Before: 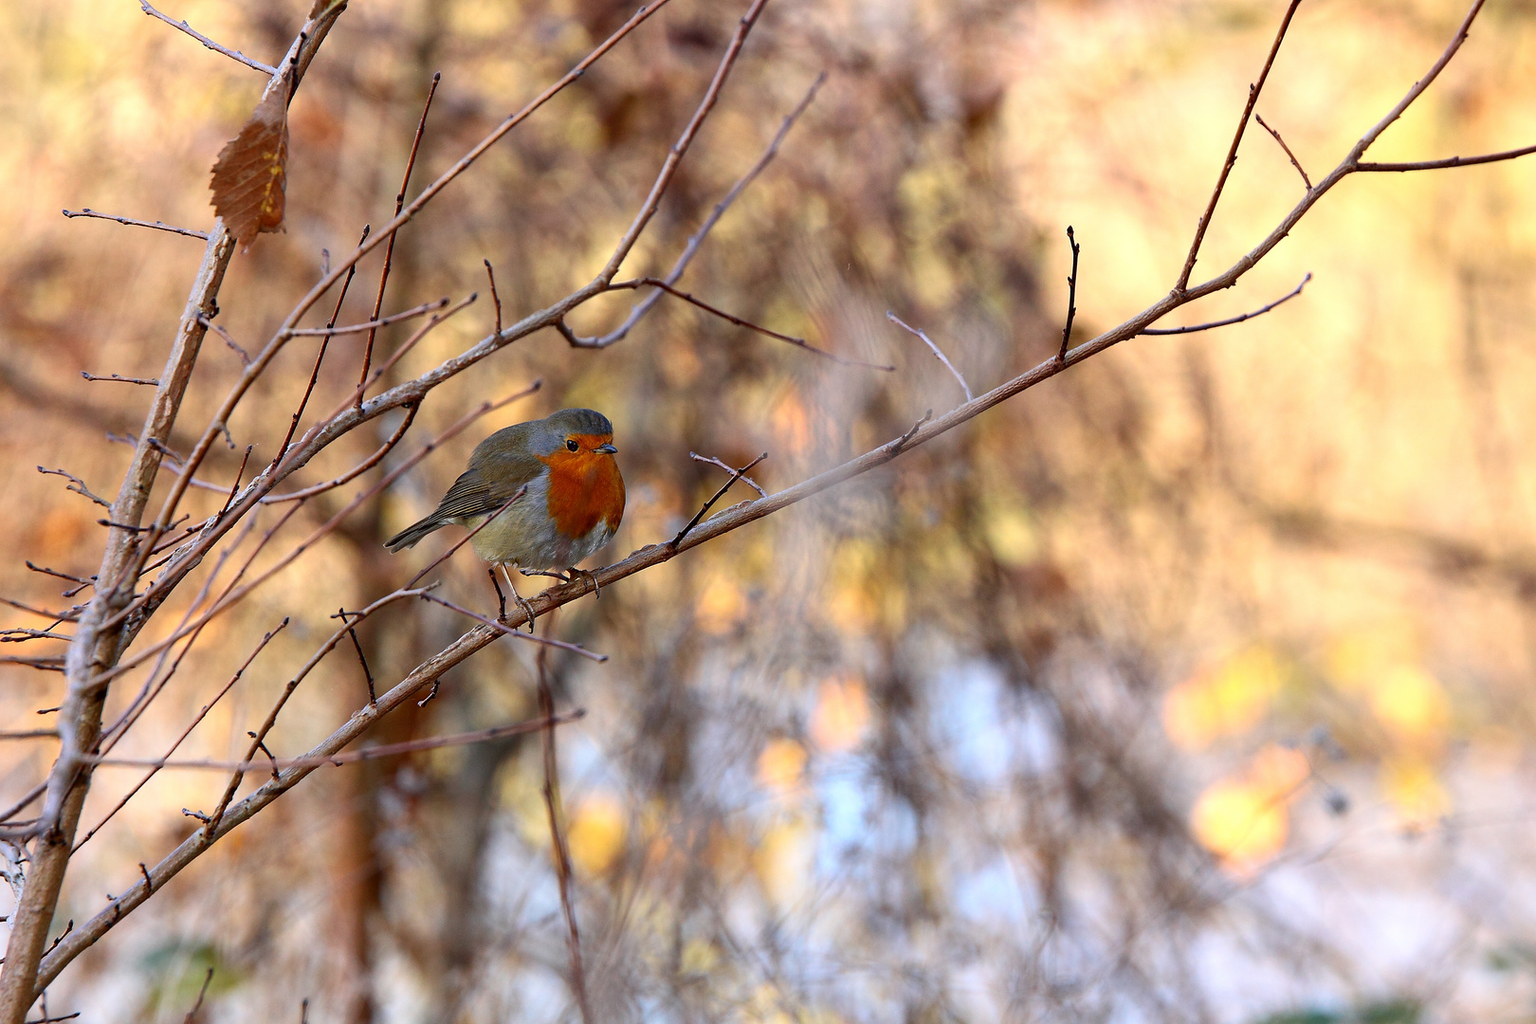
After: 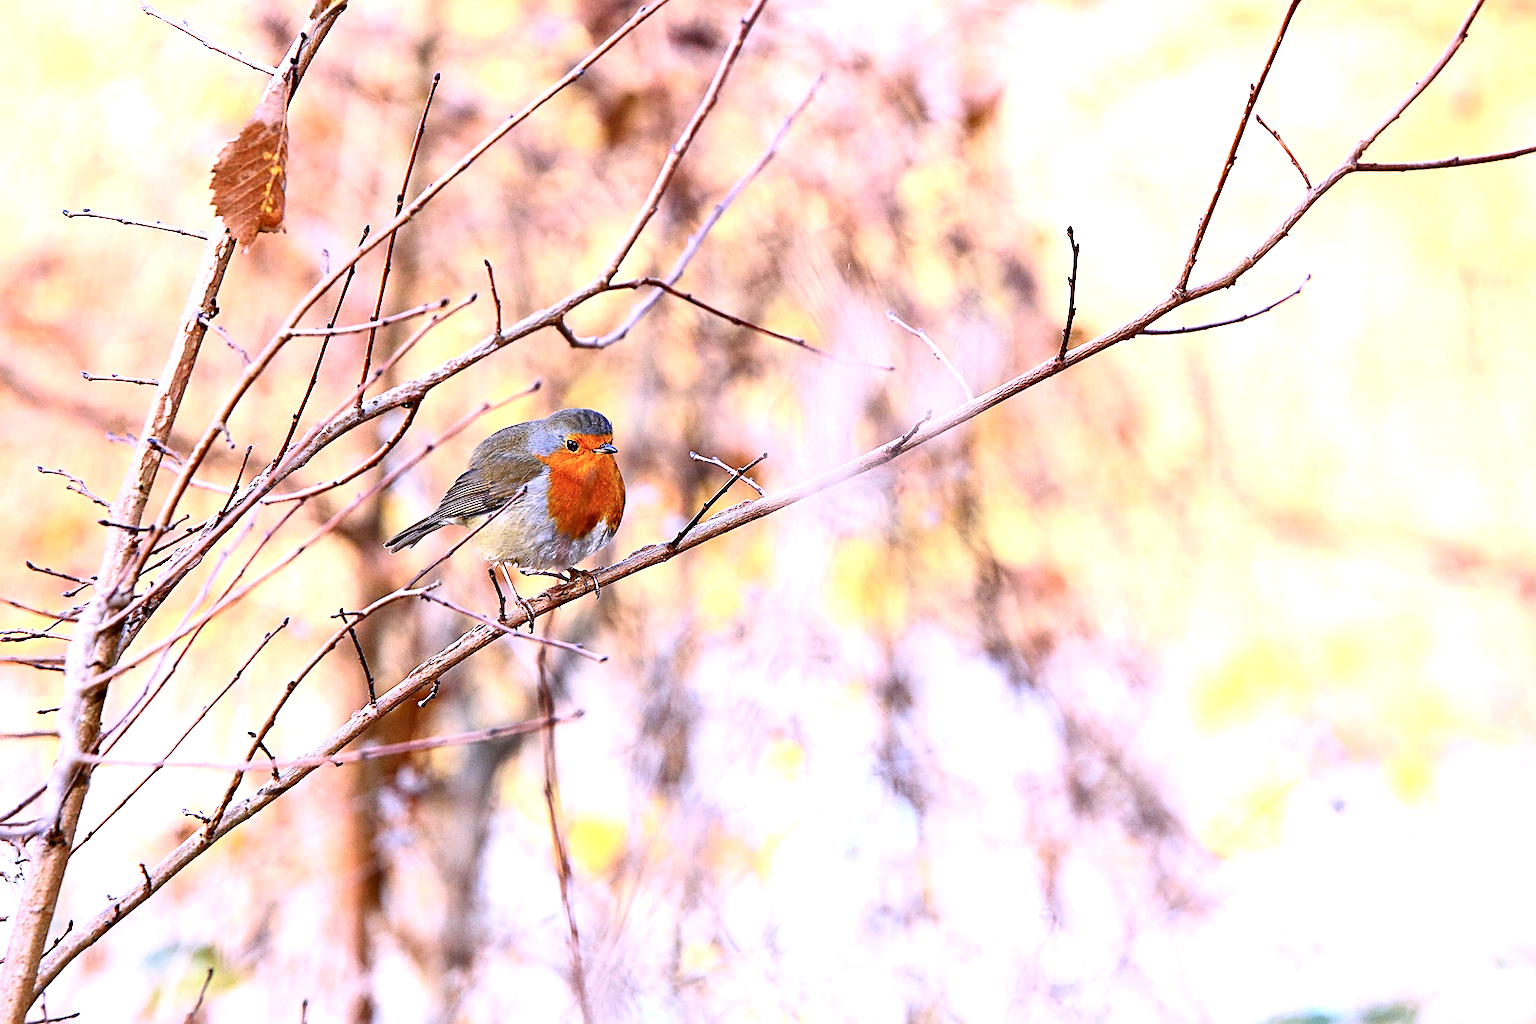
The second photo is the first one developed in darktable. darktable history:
sharpen: on, module defaults
contrast brightness saturation: contrast 0.24, brightness 0.09
rotate and perspective: automatic cropping off
exposure: black level correction 0, exposure 1.3 EV, compensate highlight preservation false
white balance: red 1.042, blue 1.17
